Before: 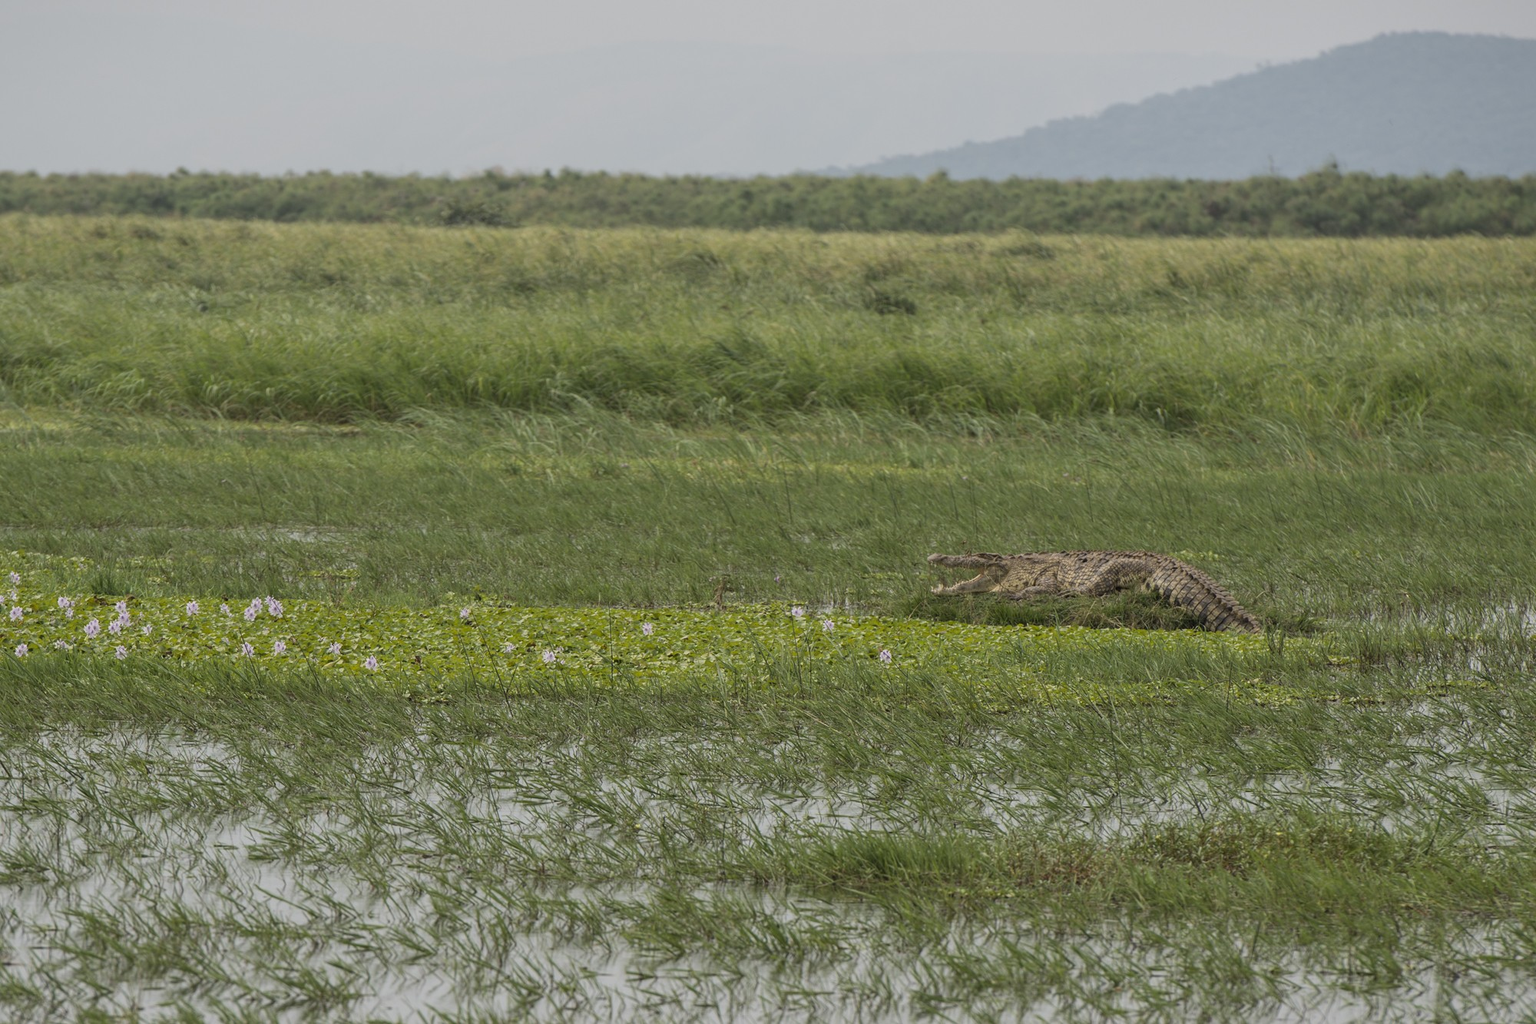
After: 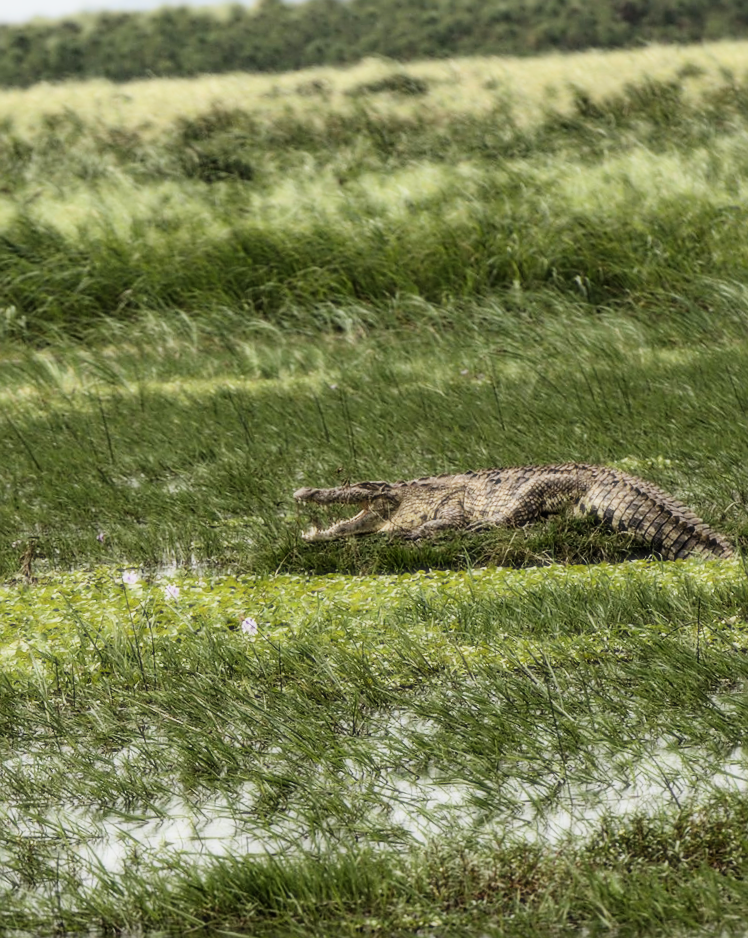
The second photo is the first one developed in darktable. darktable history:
bloom: size 0%, threshold 54.82%, strength 8.31%
rotate and perspective: rotation -4.57°, crop left 0.054, crop right 0.944, crop top 0.087, crop bottom 0.914
sharpen: on, module defaults
crop: left 45.721%, top 13.393%, right 14.118%, bottom 10.01%
exposure: compensate highlight preservation false
sigmoid: contrast 1.69, skew -0.23, preserve hue 0%, red attenuation 0.1, red rotation 0.035, green attenuation 0.1, green rotation -0.017, blue attenuation 0.15, blue rotation -0.052, base primaries Rec2020
